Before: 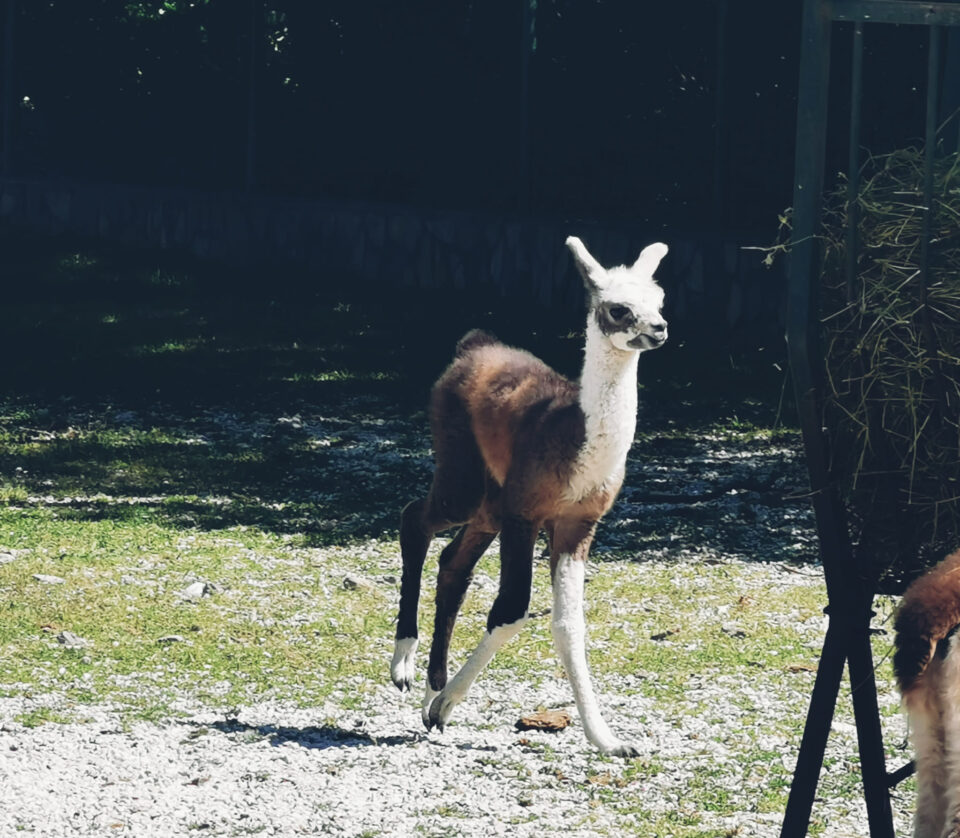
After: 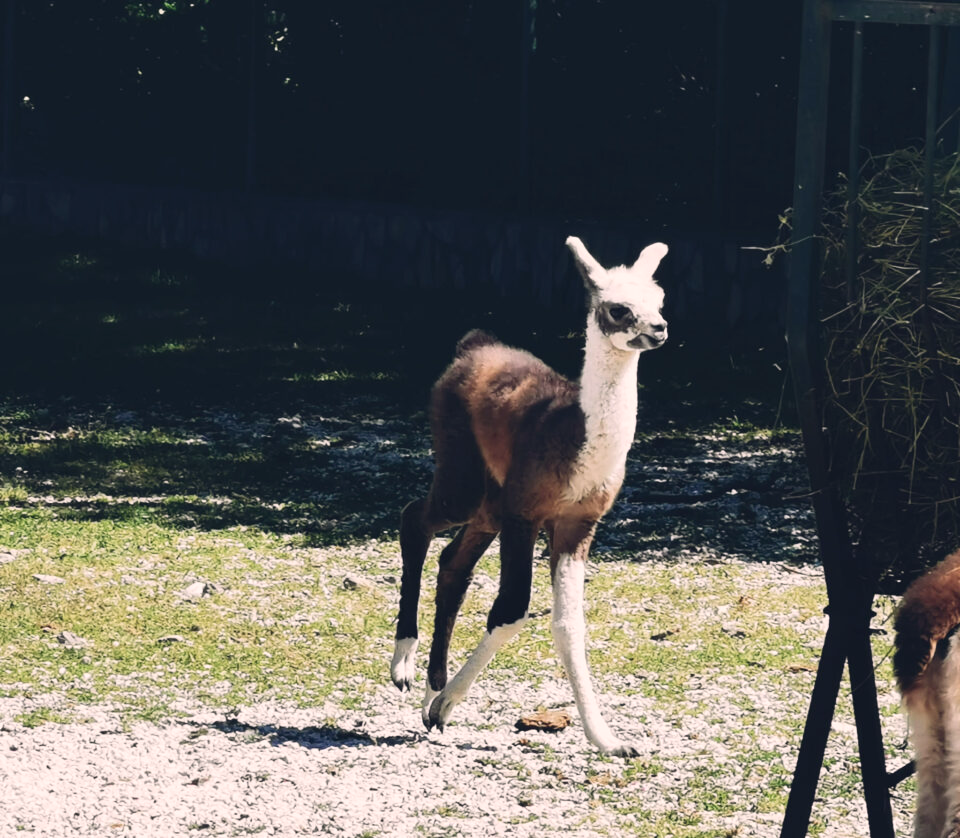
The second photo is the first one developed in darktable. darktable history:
base curve: curves: ch0 [(0, 0) (0.297, 0.298) (1, 1)], preserve colors none
contrast brightness saturation: contrast 0.139
color correction: highlights a* 7.57, highlights b* 4.38
